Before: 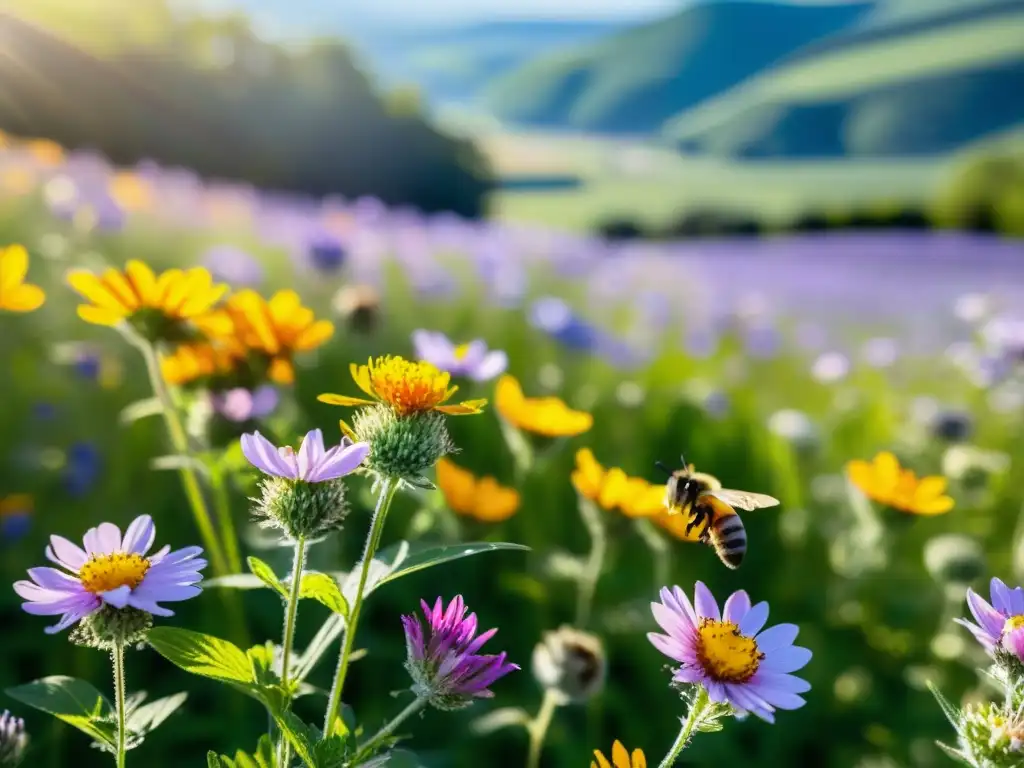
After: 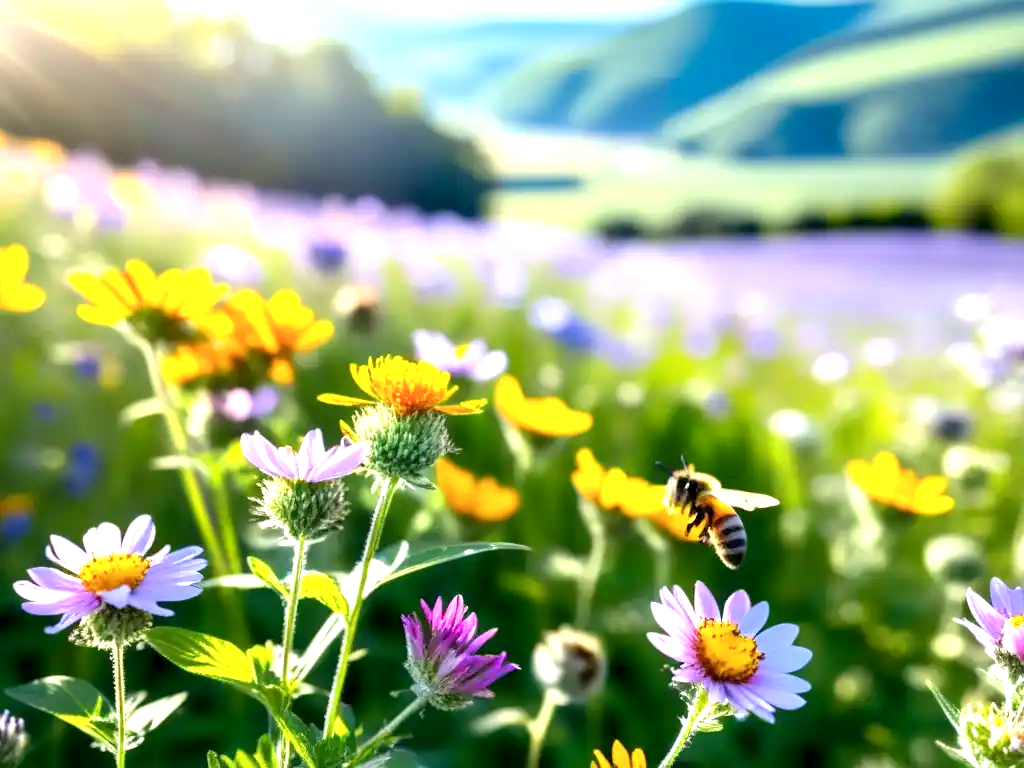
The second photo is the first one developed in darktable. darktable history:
color balance rgb: global offset › luminance -0.482%, perceptual saturation grading › global saturation -0.082%
exposure: exposure 1 EV
